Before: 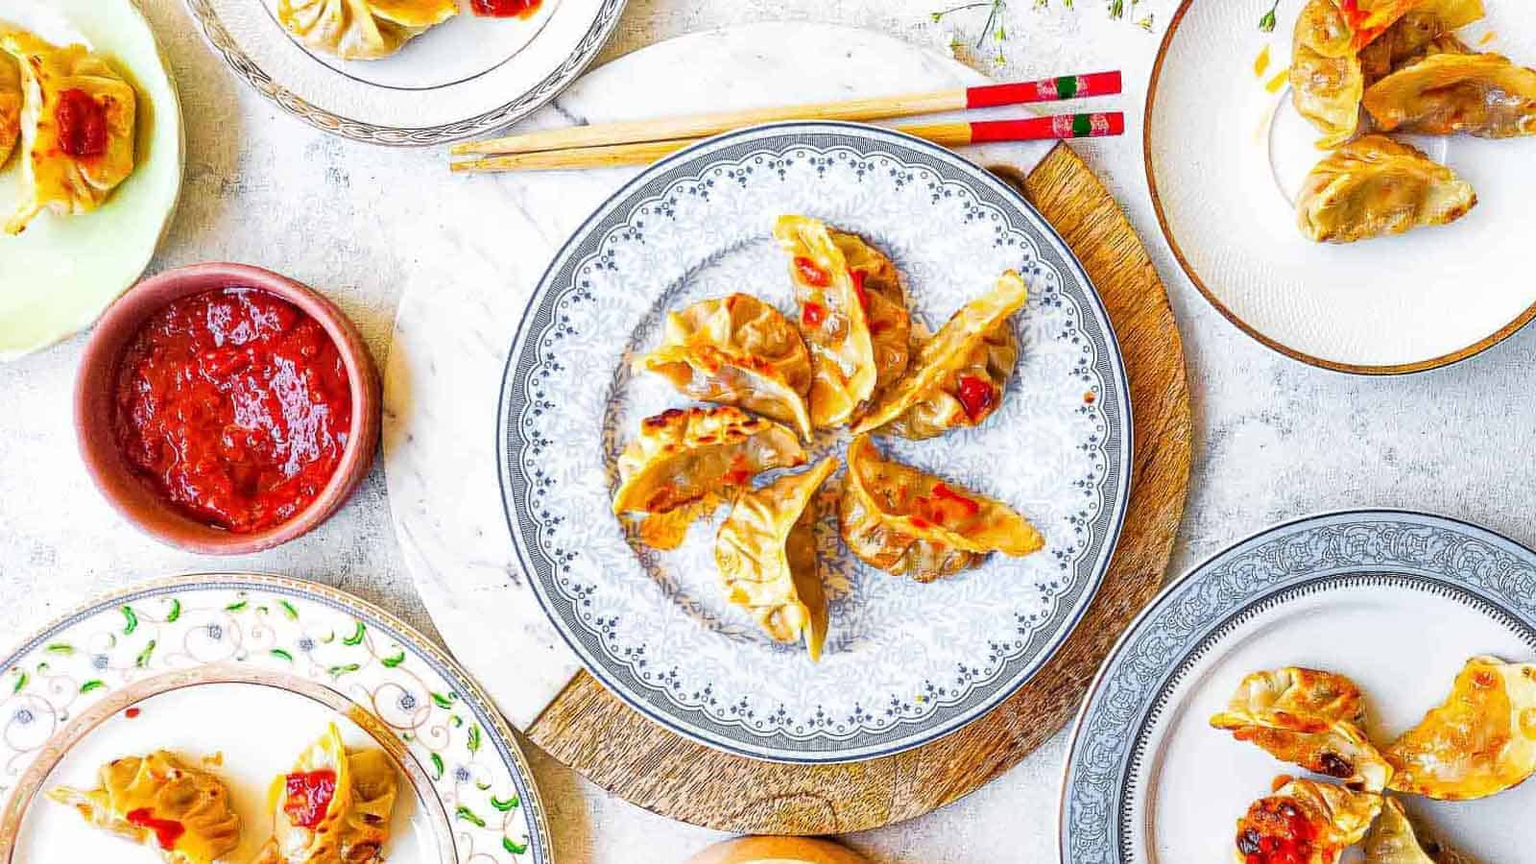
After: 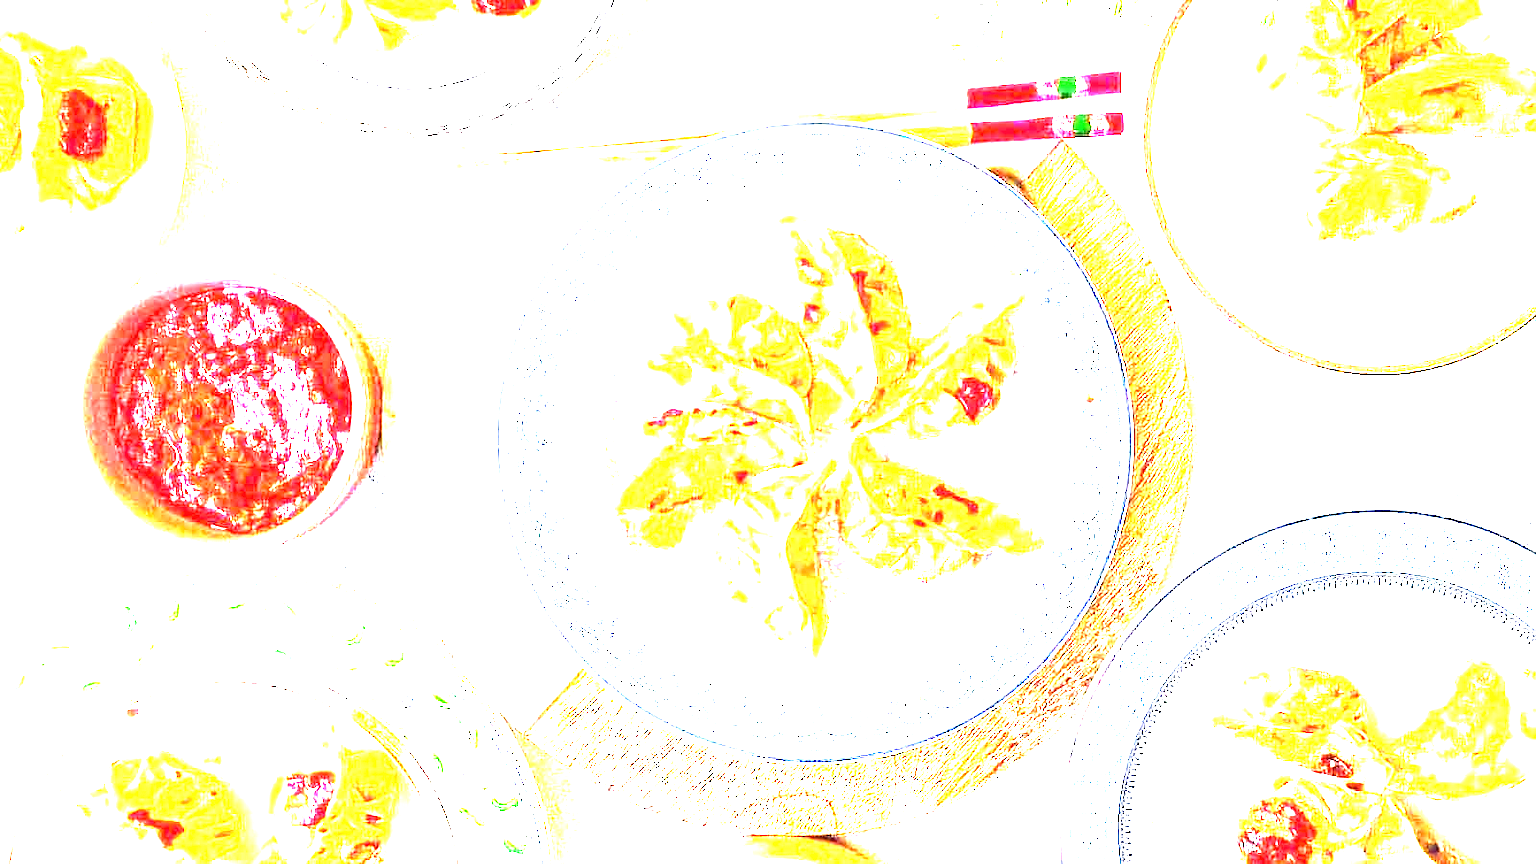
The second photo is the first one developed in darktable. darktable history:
exposure: black level correction 0, exposure 4.062 EV, compensate exposure bias true, compensate highlight preservation false
